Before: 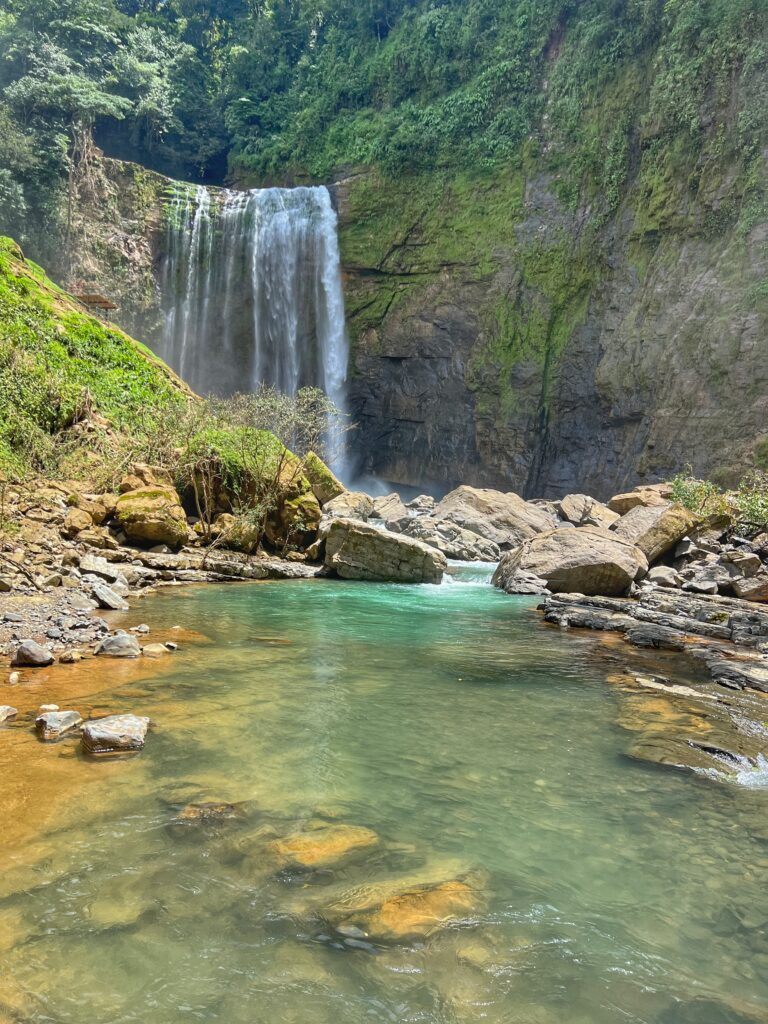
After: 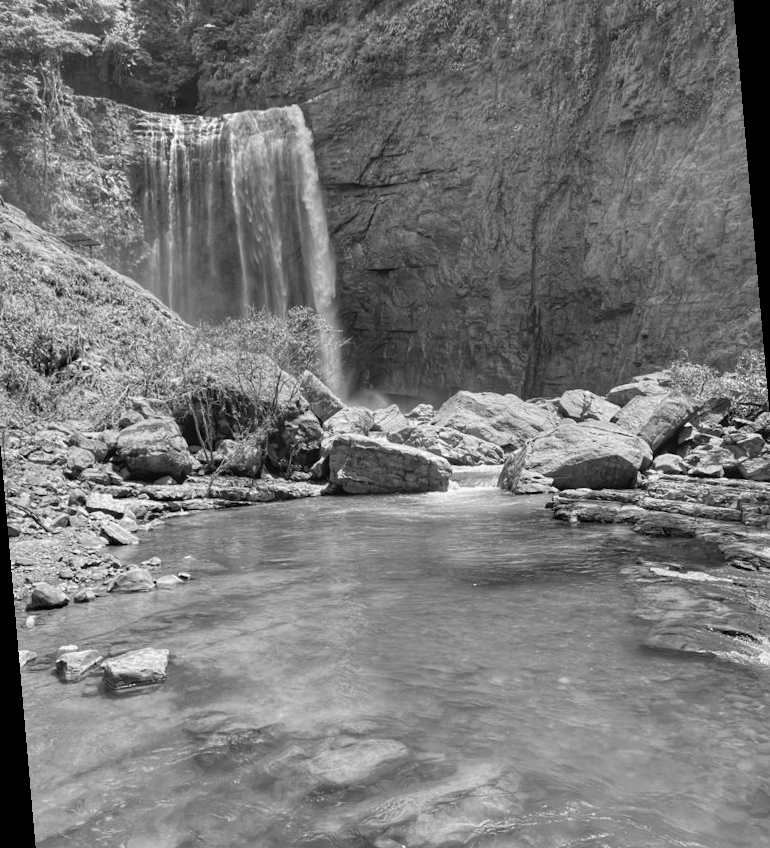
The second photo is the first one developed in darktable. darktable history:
monochrome: a 1.94, b -0.638
rgb curve: mode RGB, independent channels
exposure: compensate highlight preservation false
rotate and perspective: rotation -5°, crop left 0.05, crop right 0.952, crop top 0.11, crop bottom 0.89
